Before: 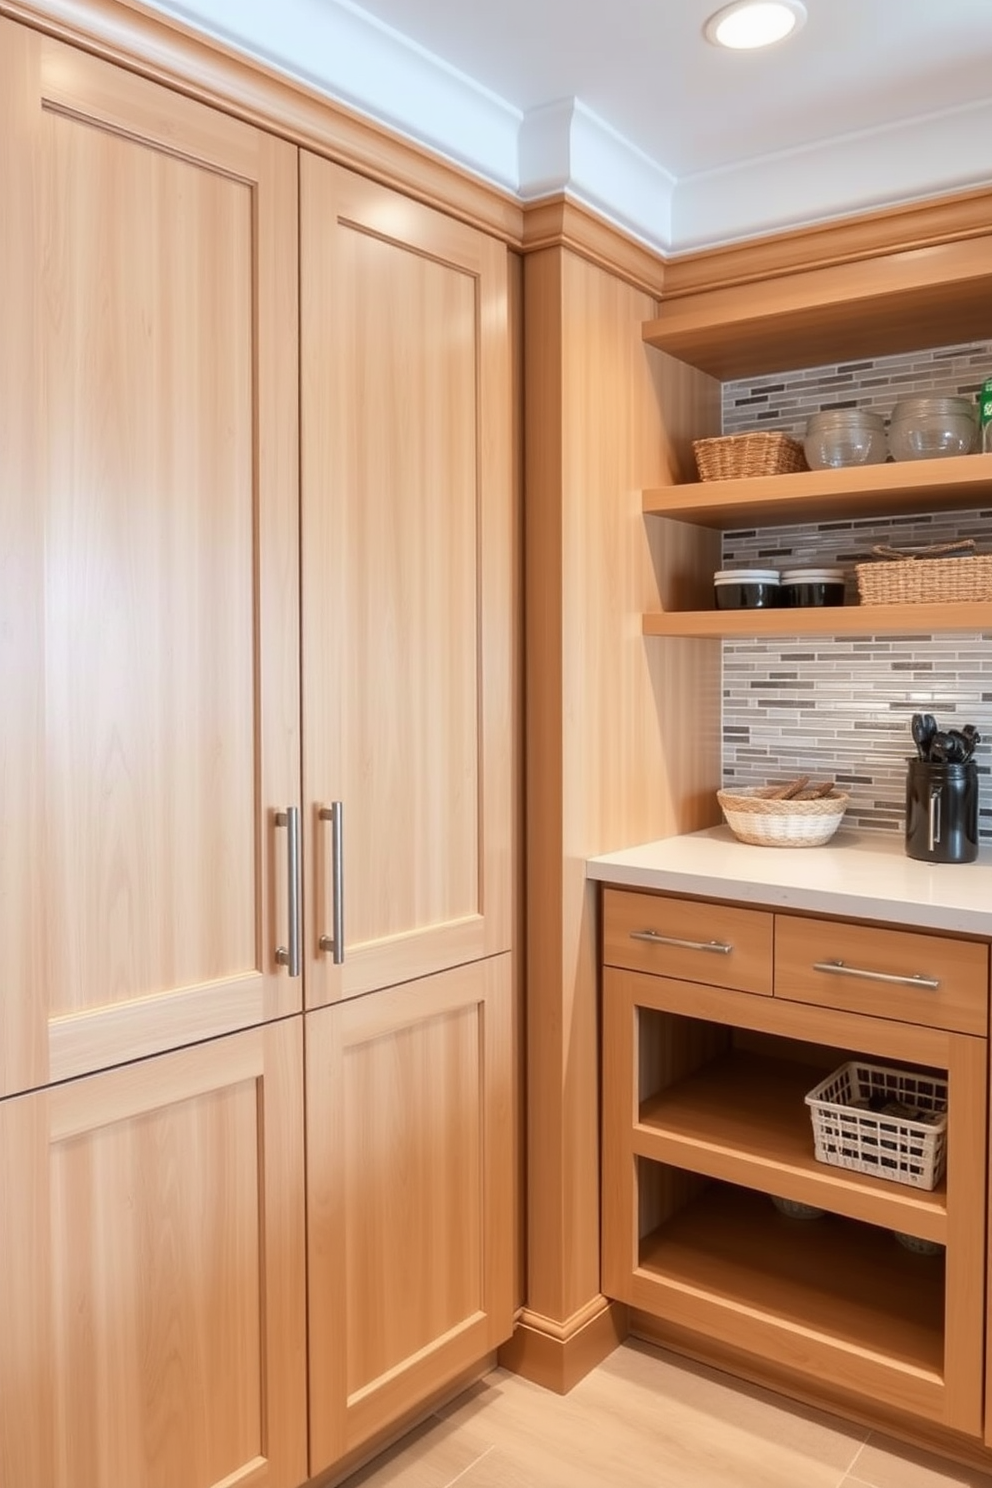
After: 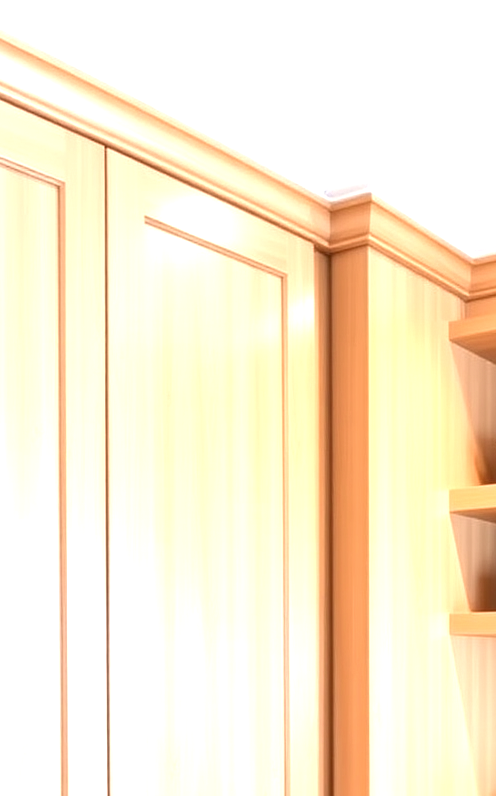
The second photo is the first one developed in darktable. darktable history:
crop: left 19.556%, right 30.401%, bottom 46.458%
exposure: exposure 1.25 EV, compensate exposure bias true, compensate highlight preservation false
